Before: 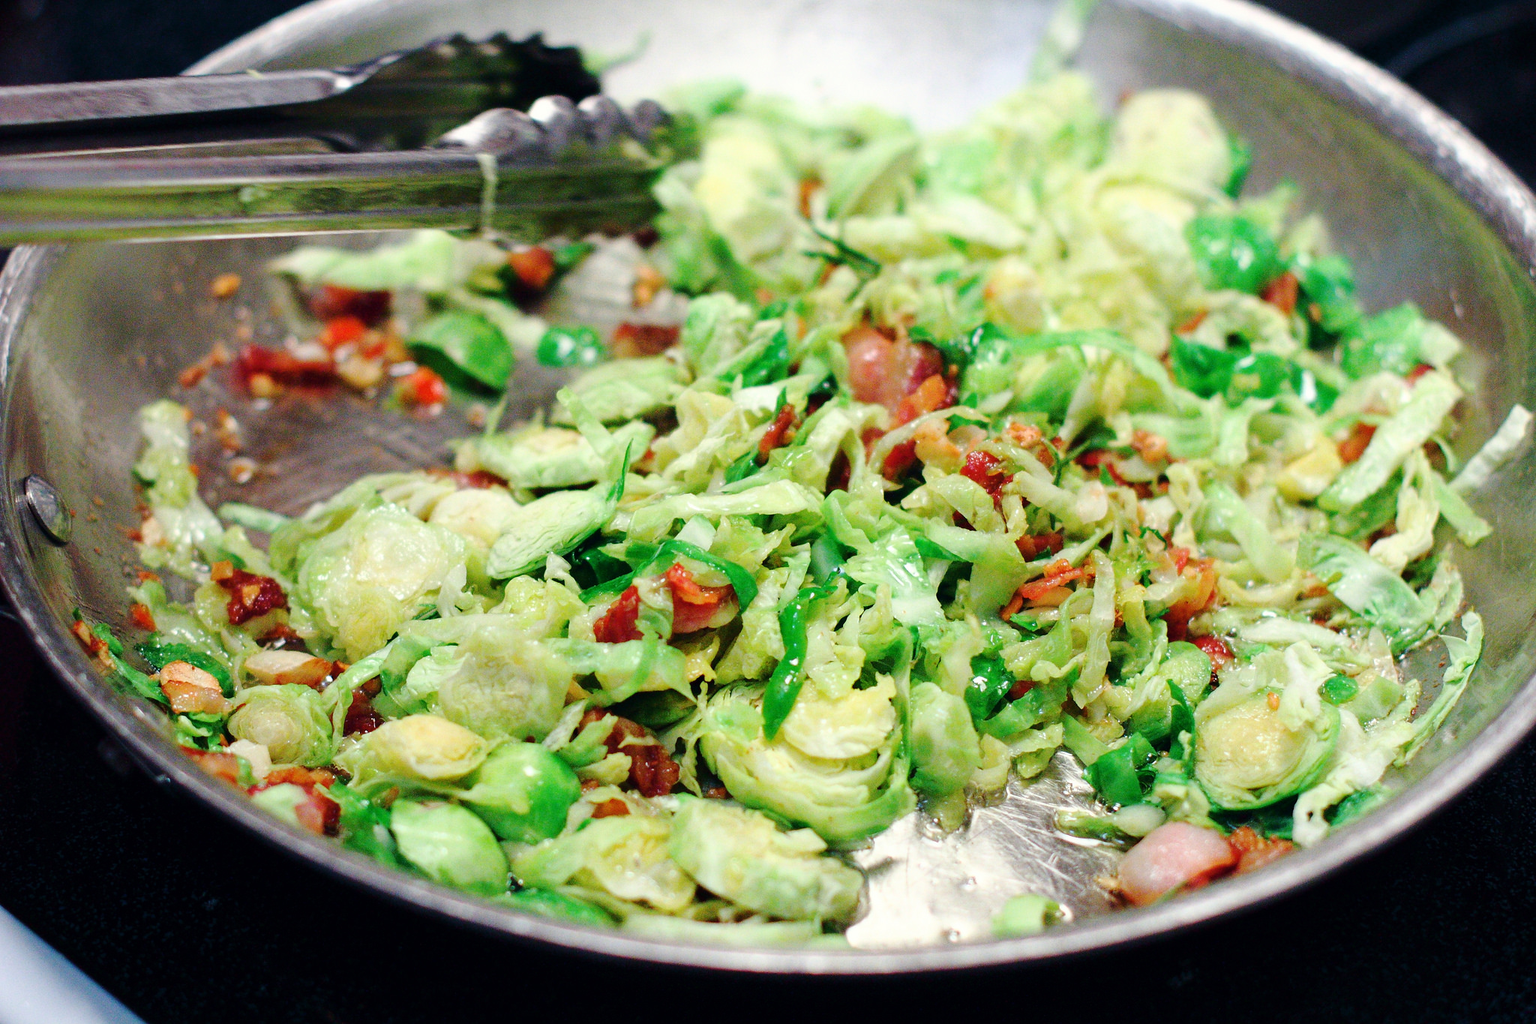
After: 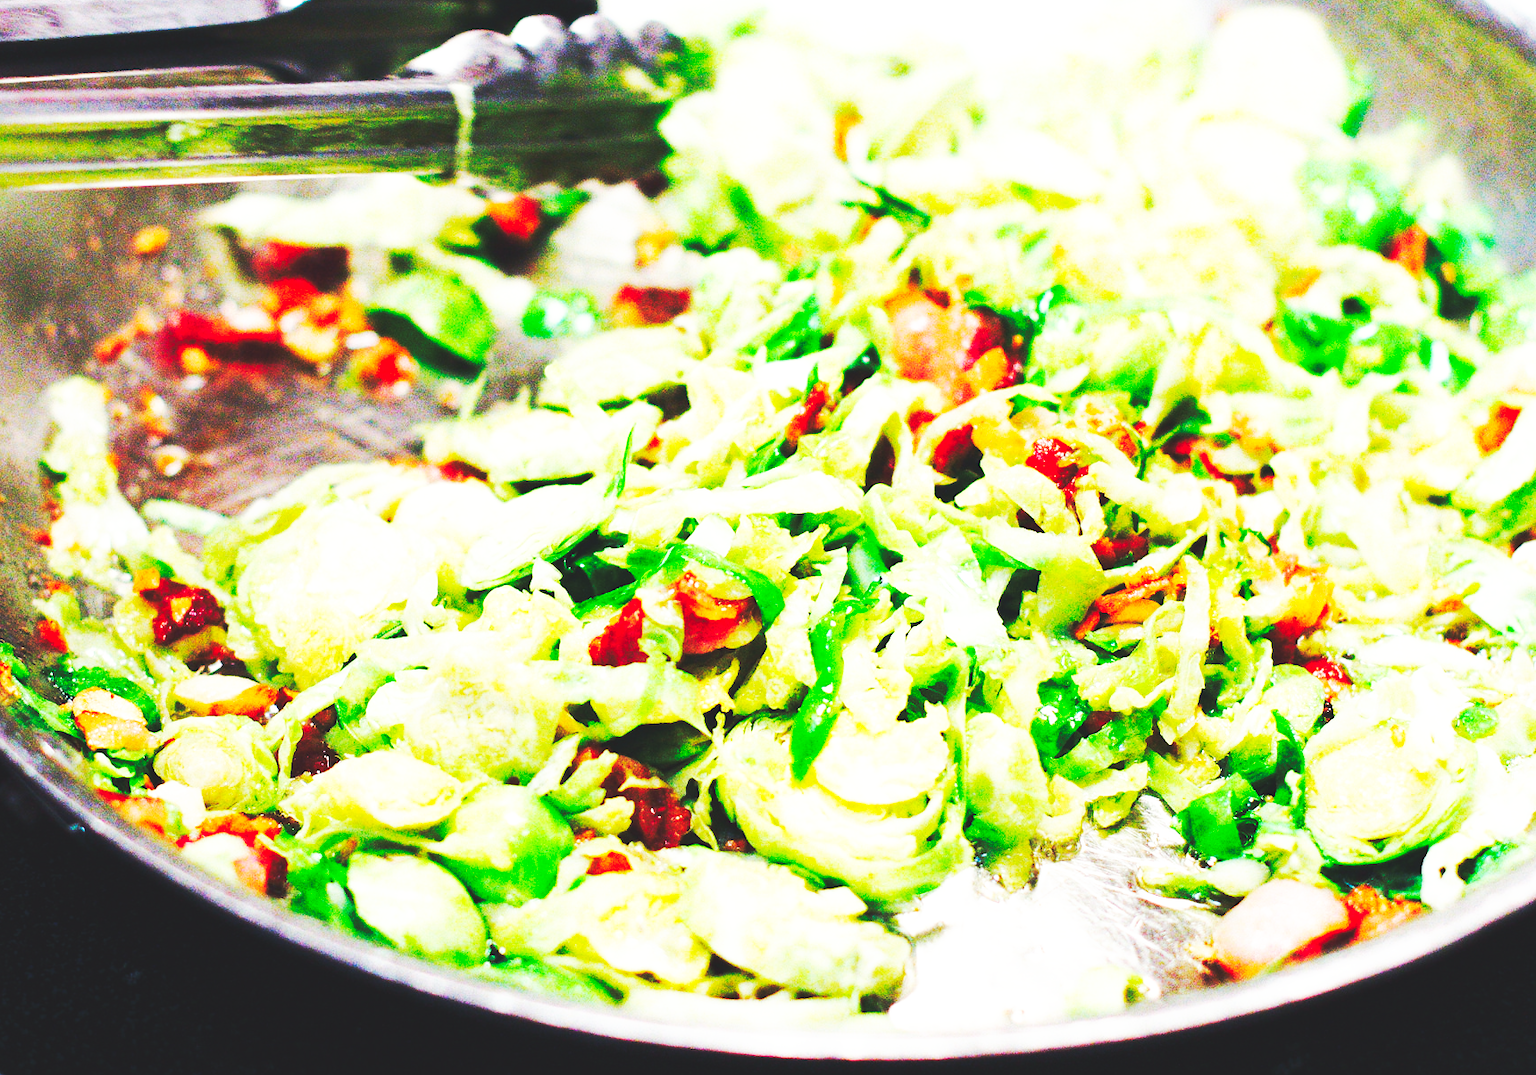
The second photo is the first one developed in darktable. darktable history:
tone equalizer: on, module defaults
base curve: curves: ch0 [(0, 0.015) (0.085, 0.116) (0.134, 0.298) (0.19, 0.545) (0.296, 0.764) (0.599, 0.982) (1, 1)], preserve colors none
crop: left 6.446%, top 8.188%, right 9.538%, bottom 3.548%
